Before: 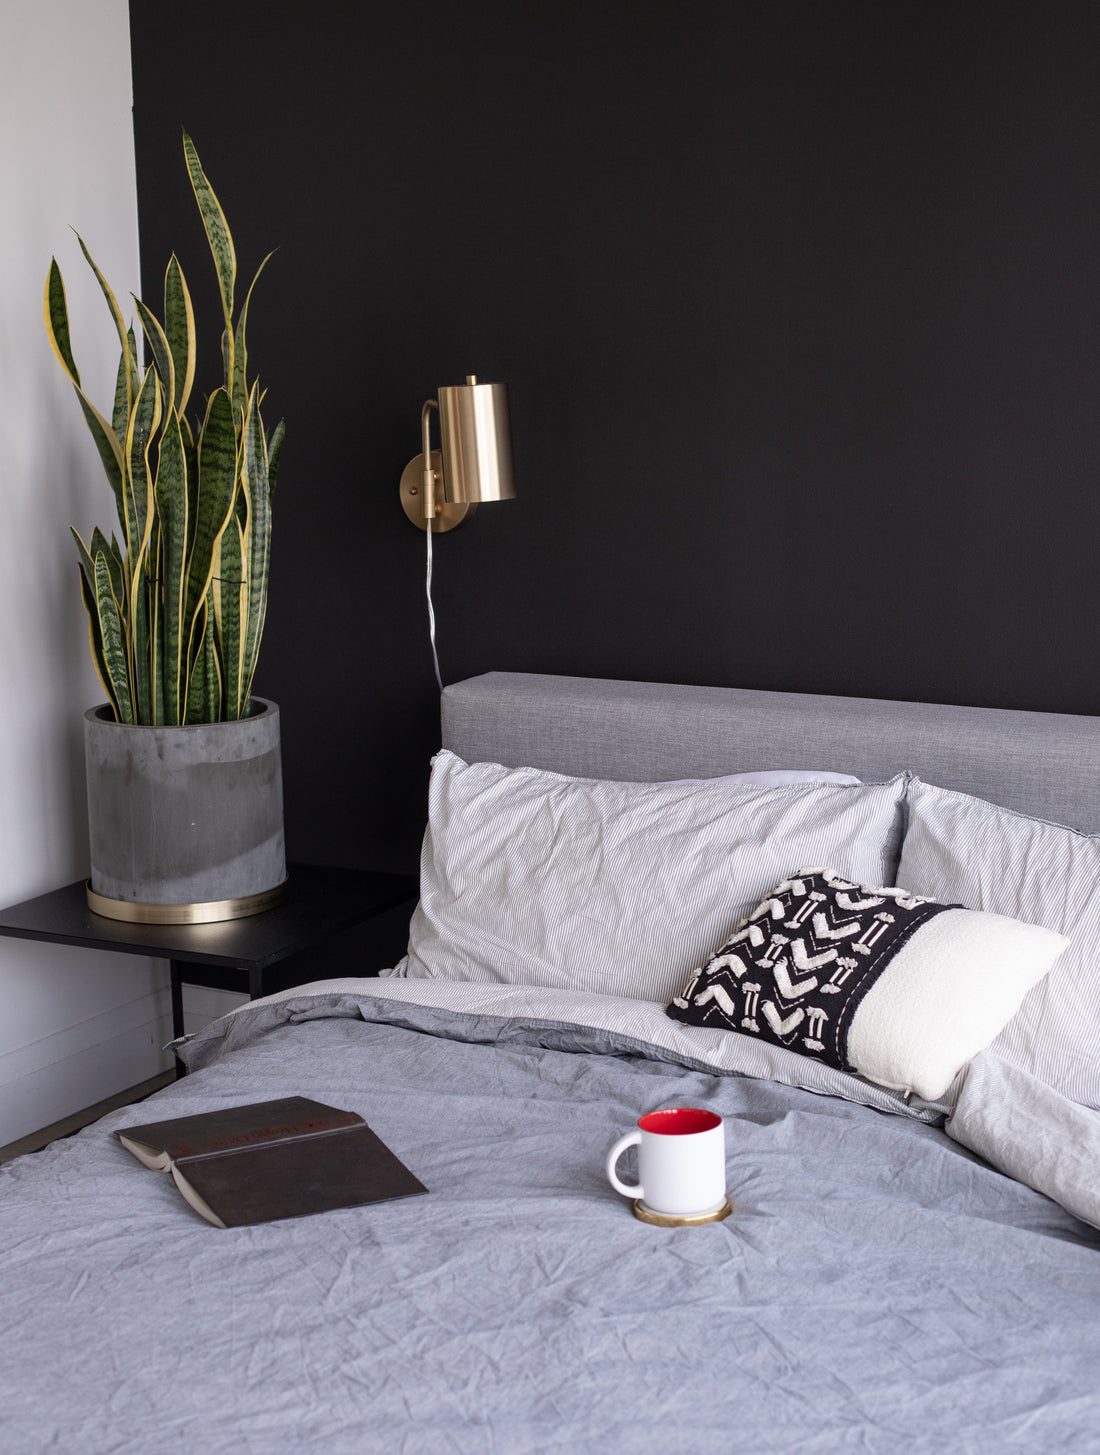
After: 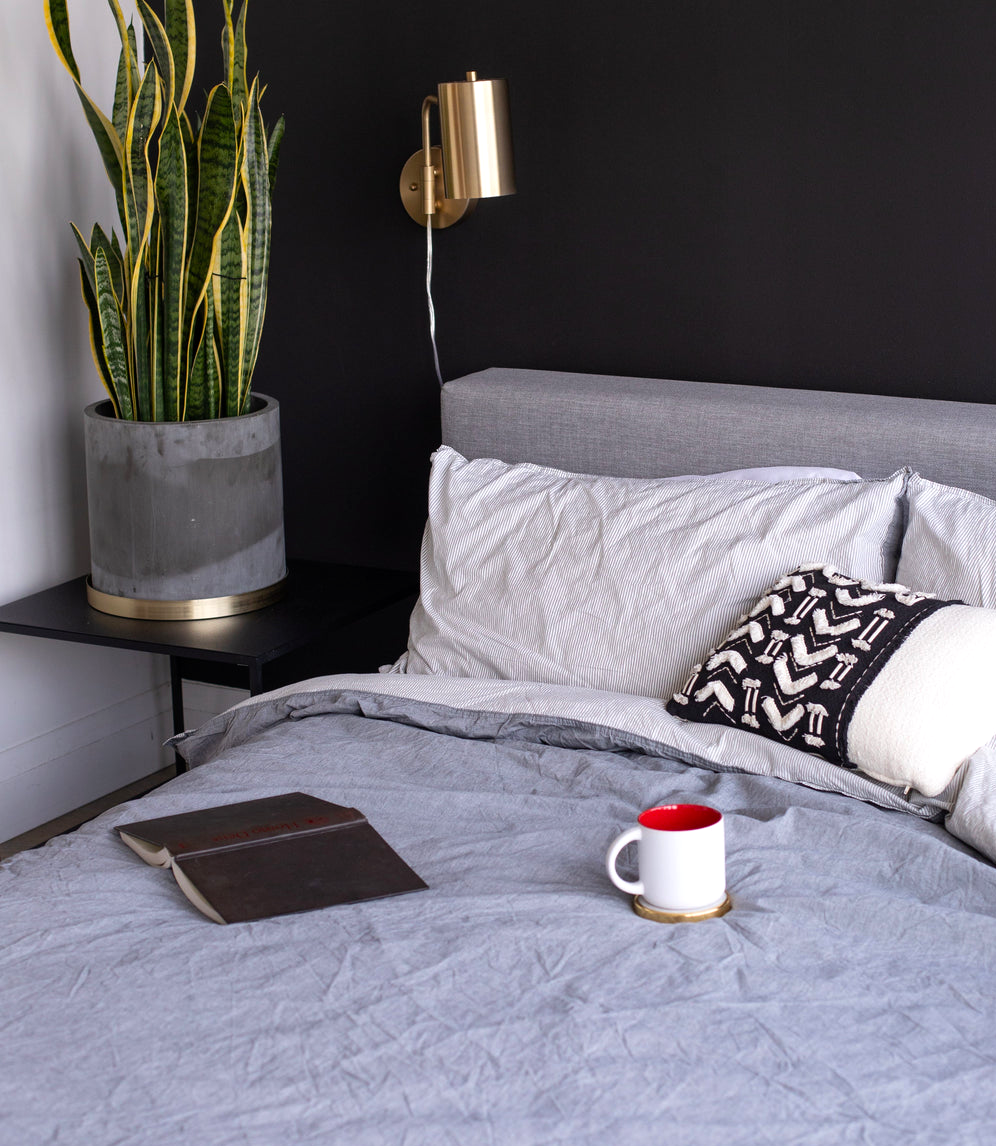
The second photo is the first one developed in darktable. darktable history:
color balance: contrast 6.48%, output saturation 113.3%
crop: top 20.916%, right 9.437%, bottom 0.316%
